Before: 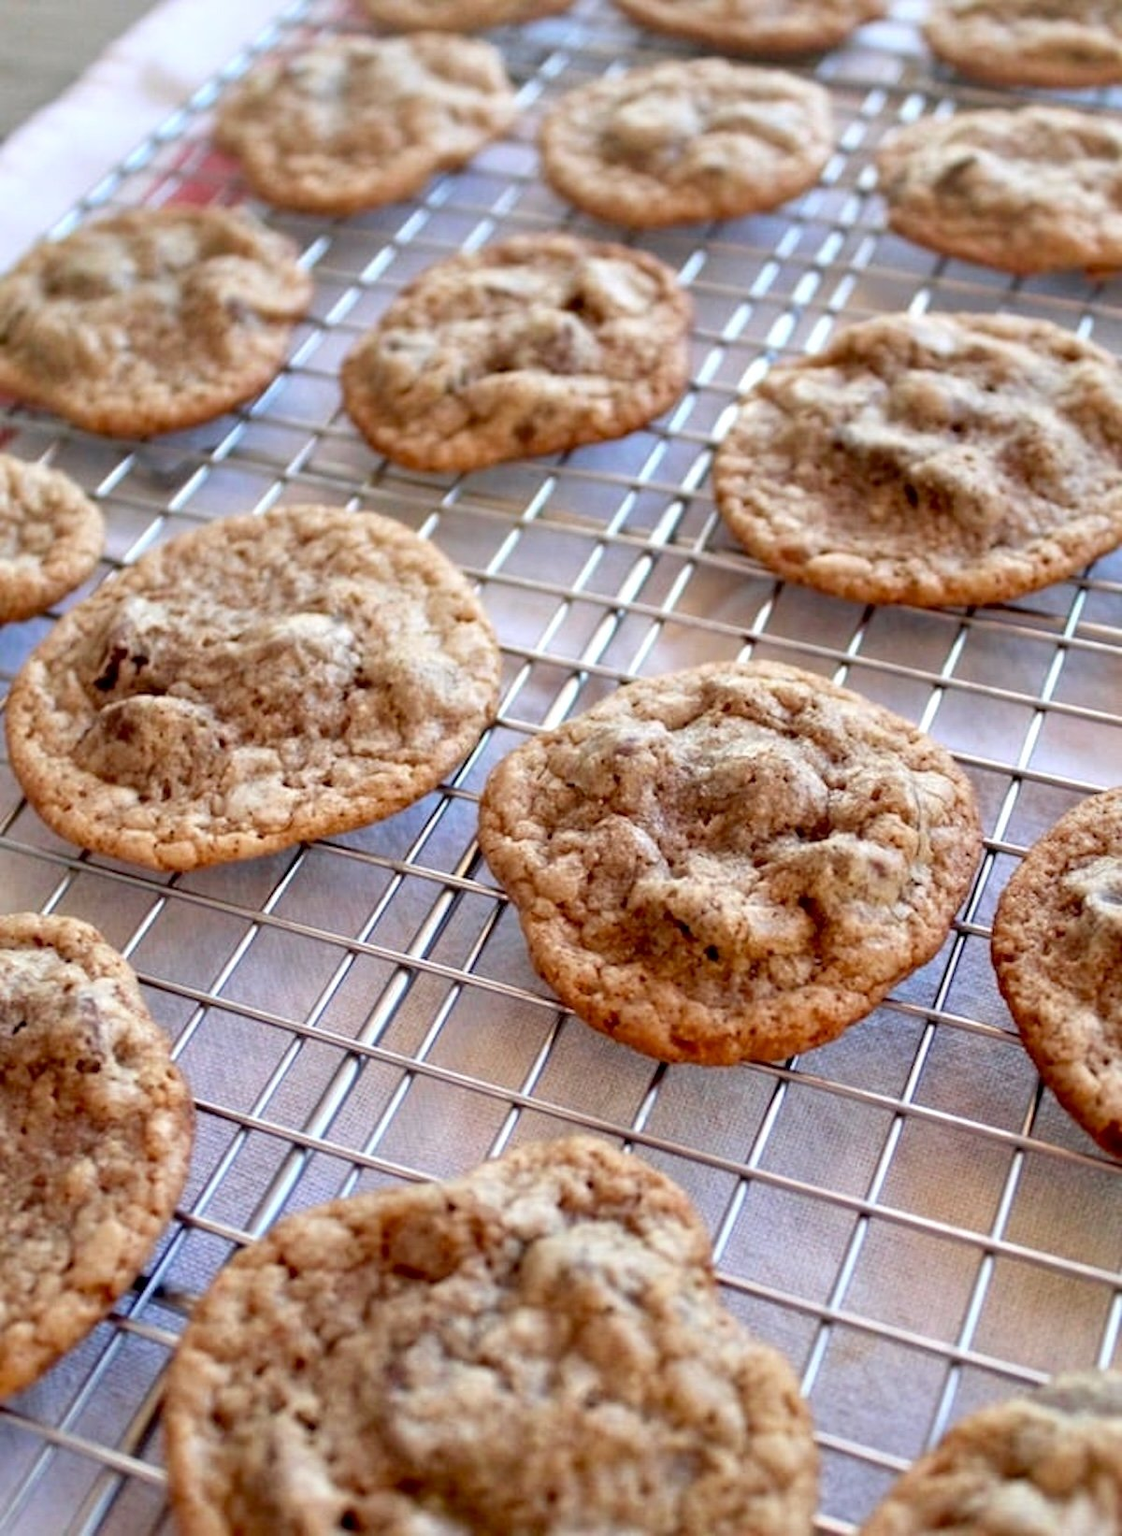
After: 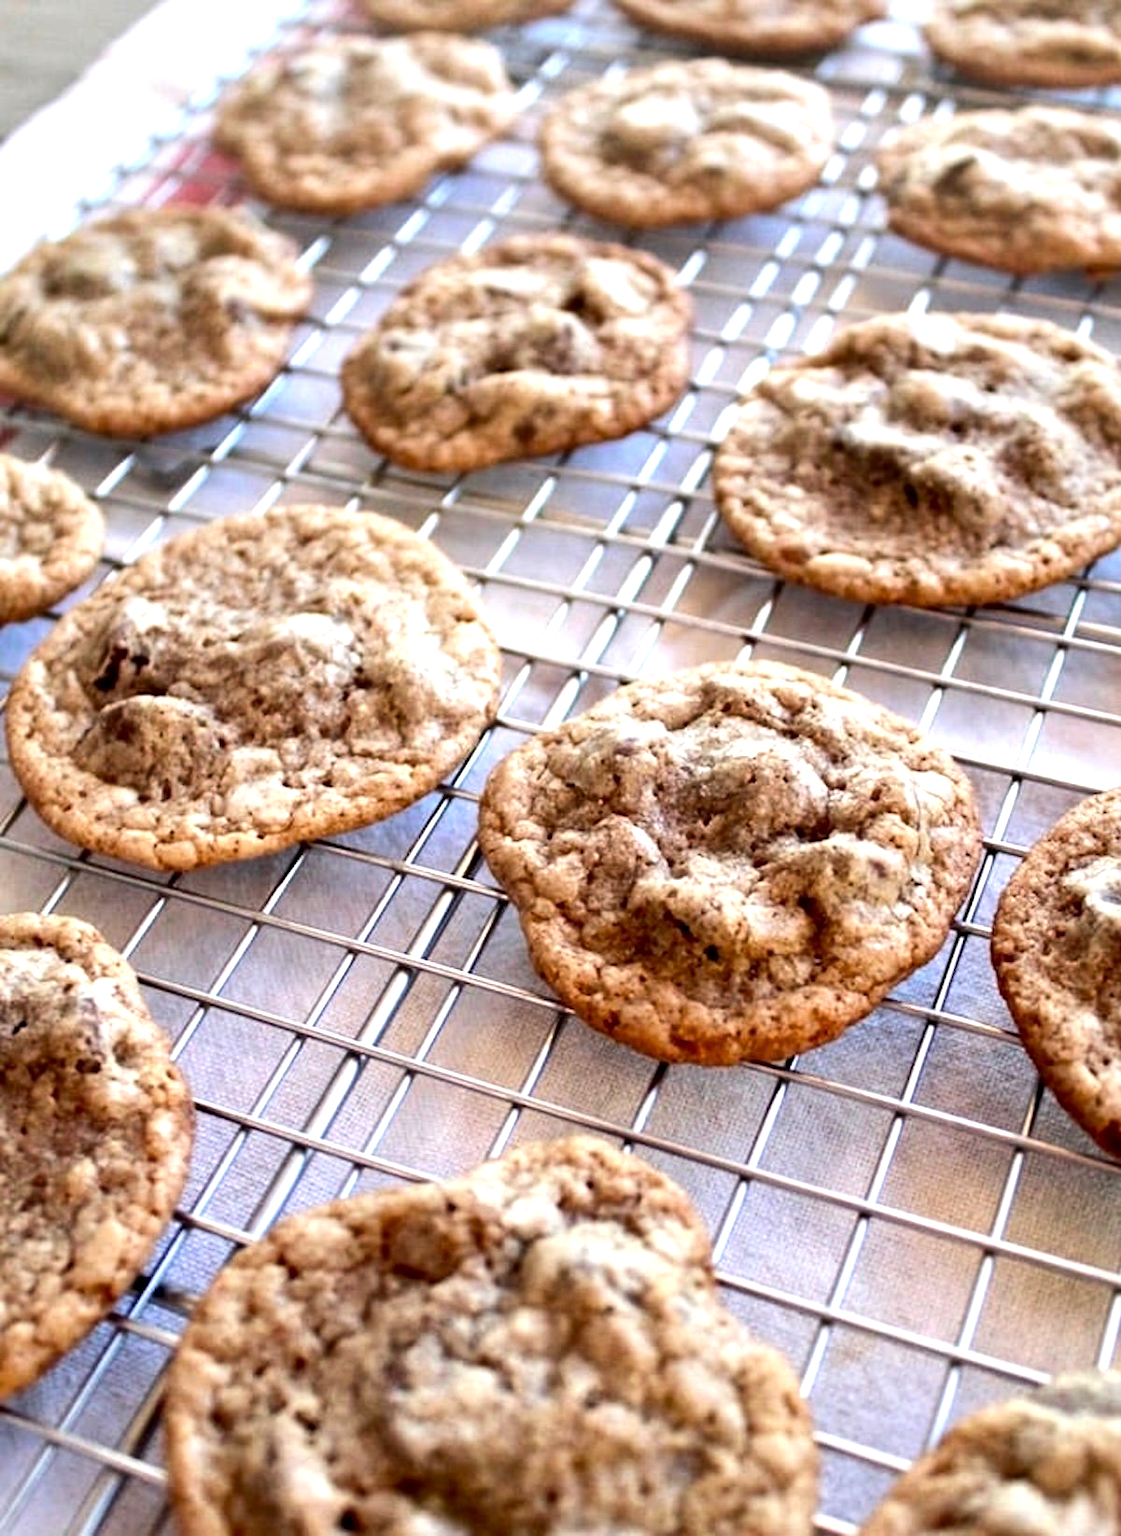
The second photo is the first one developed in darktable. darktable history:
tone equalizer: -8 EV -0.765 EV, -7 EV -0.705 EV, -6 EV -0.575 EV, -5 EV -0.39 EV, -3 EV 0.383 EV, -2 EV 0.6 EV, -1 EV 0.682 EV, +0 EV 0.751 EV, edges refinement/feathering 500, mask exposure compensation -1.57 EV, preserve details no
